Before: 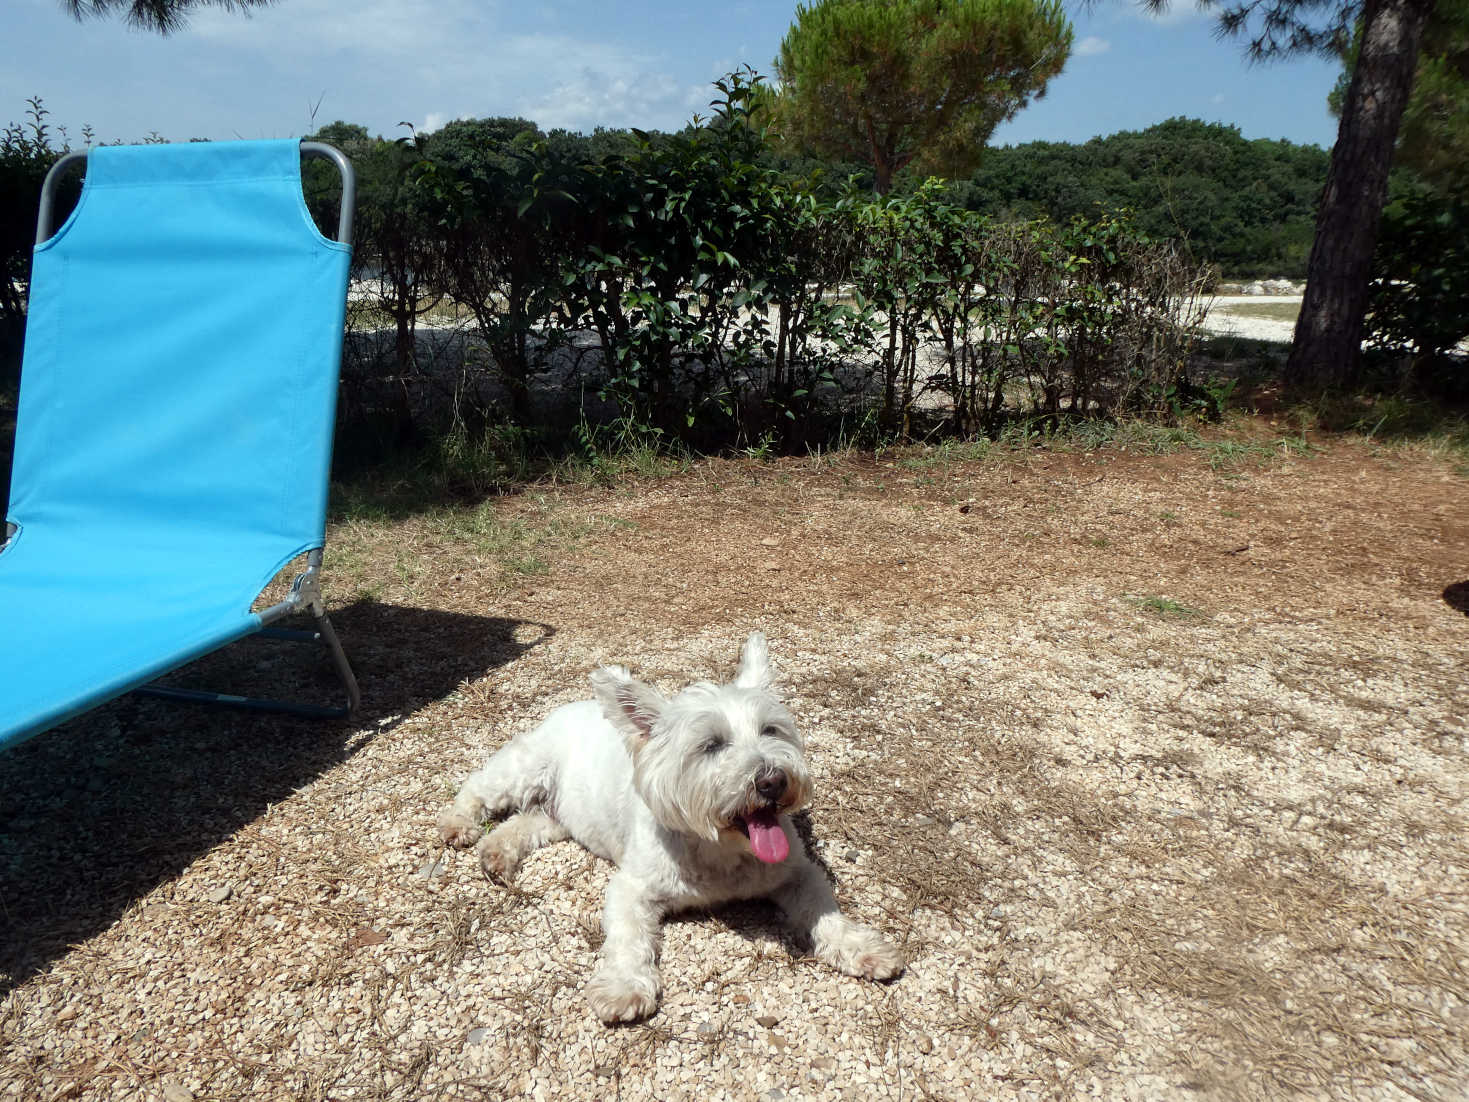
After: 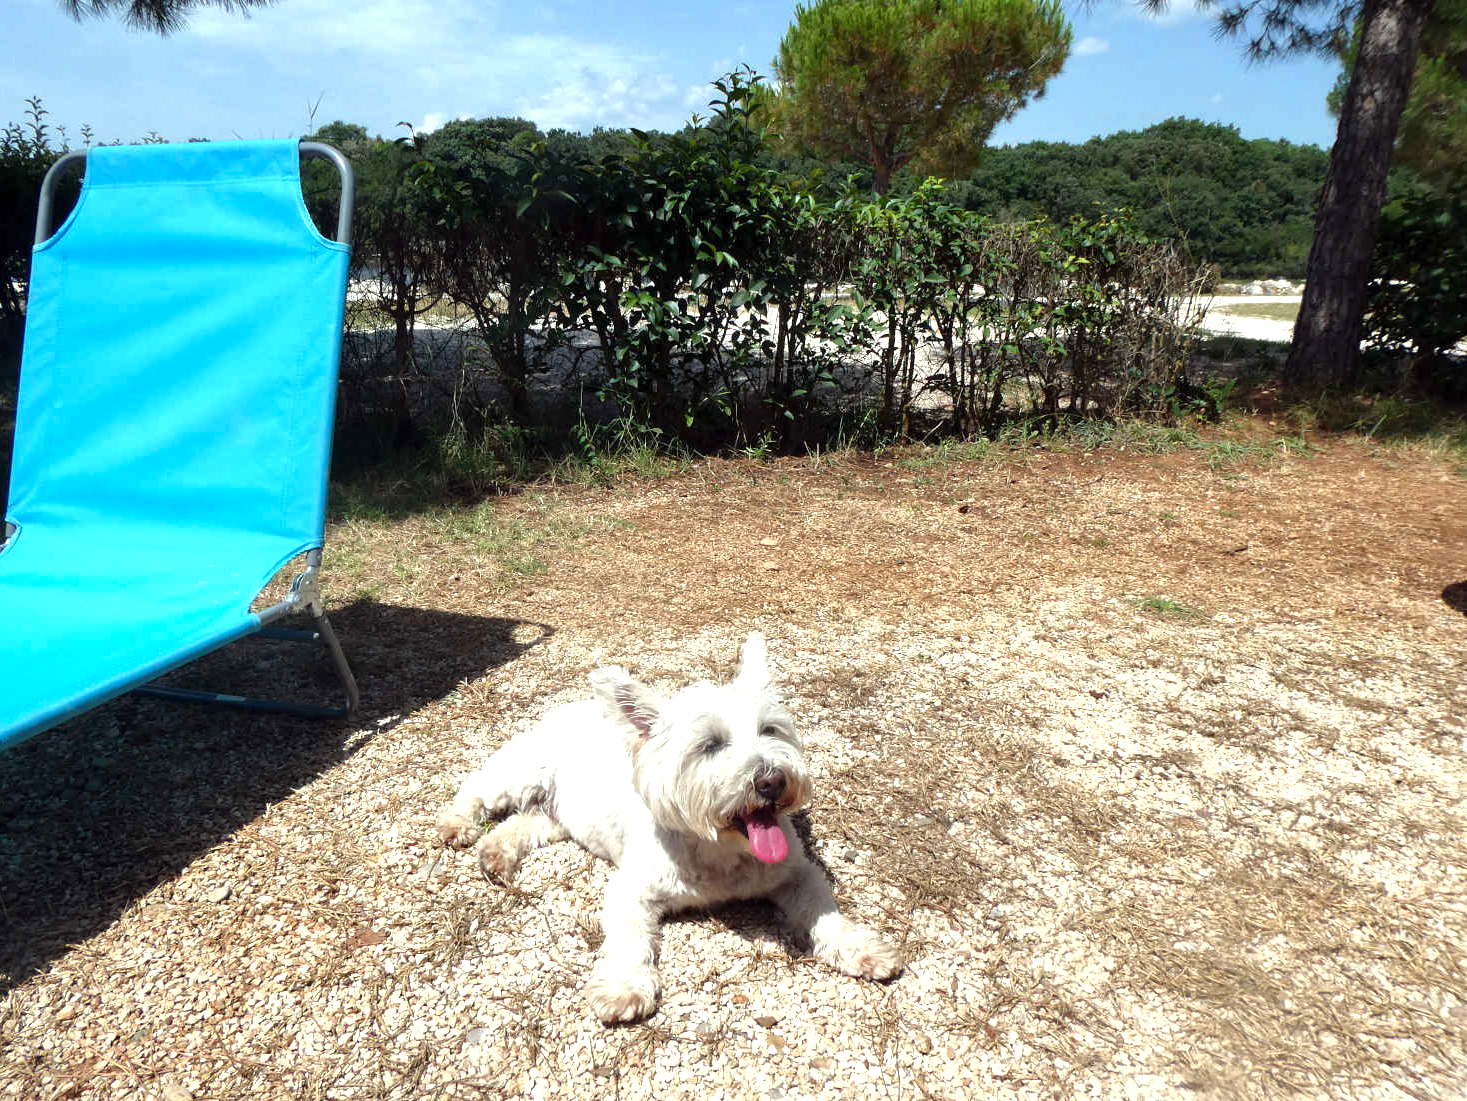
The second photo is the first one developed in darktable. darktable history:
exposure: black level correction 0, exposure 0.302 EV, compensate highlight preservation false
shadows and highlights: shadows 25.35, white point adjustment -3.04, highlights -30.23
levels: gray 59.41%, levels [0, 0.43, 0.859]
crop: left 0.103%
